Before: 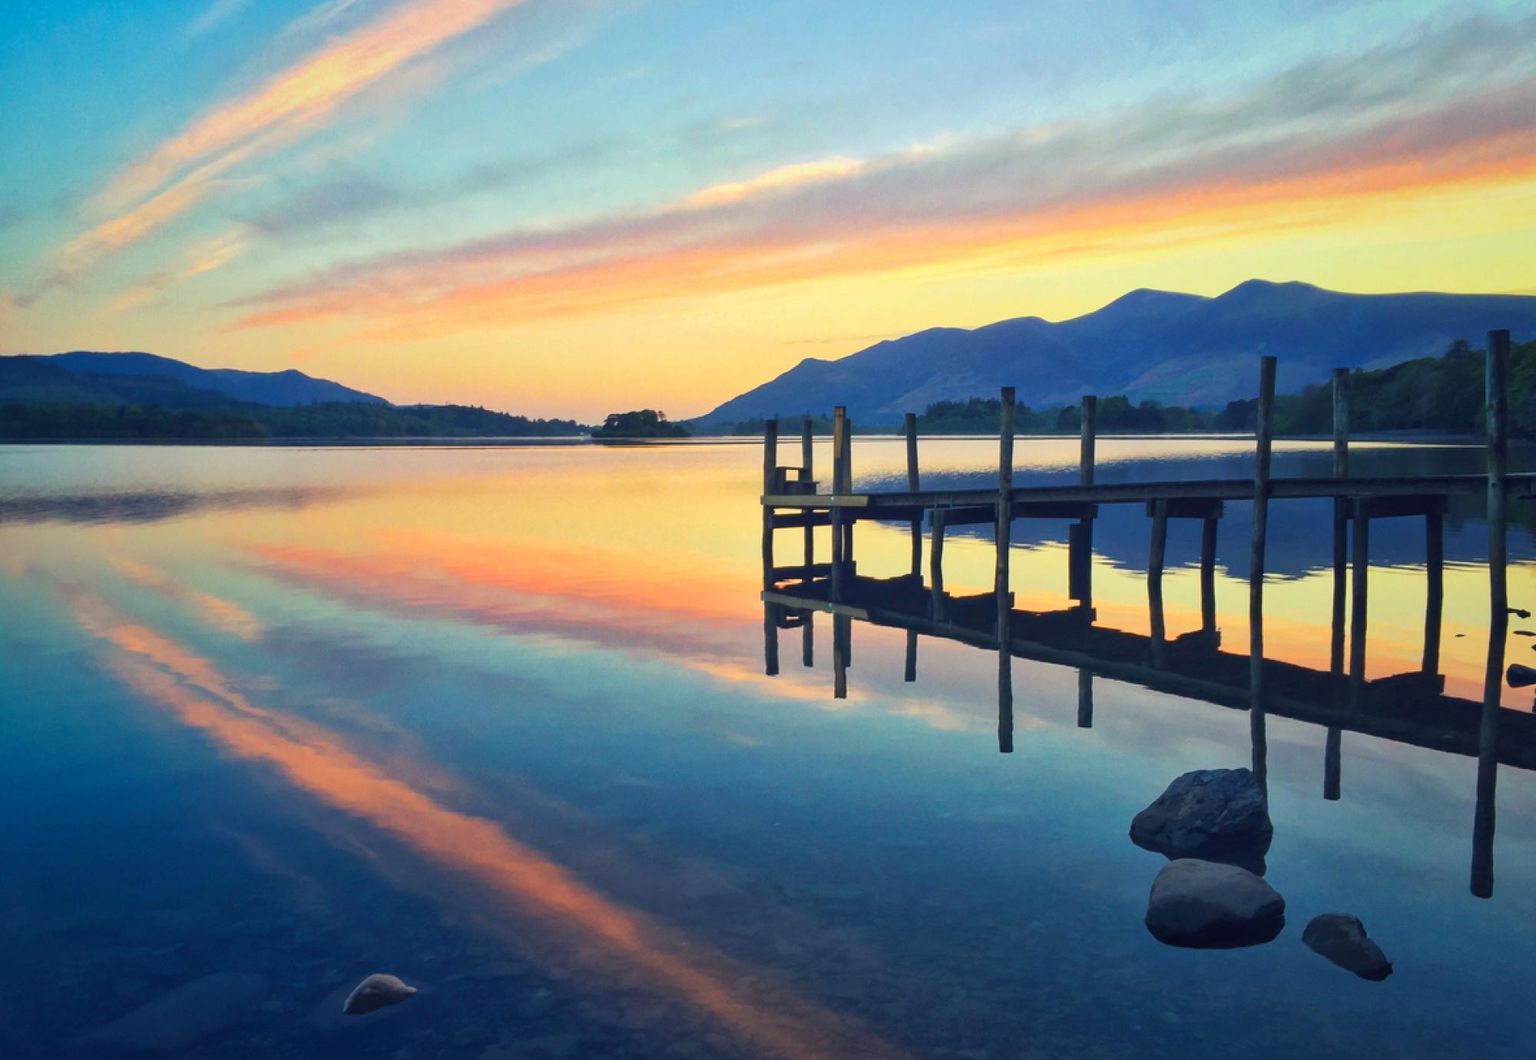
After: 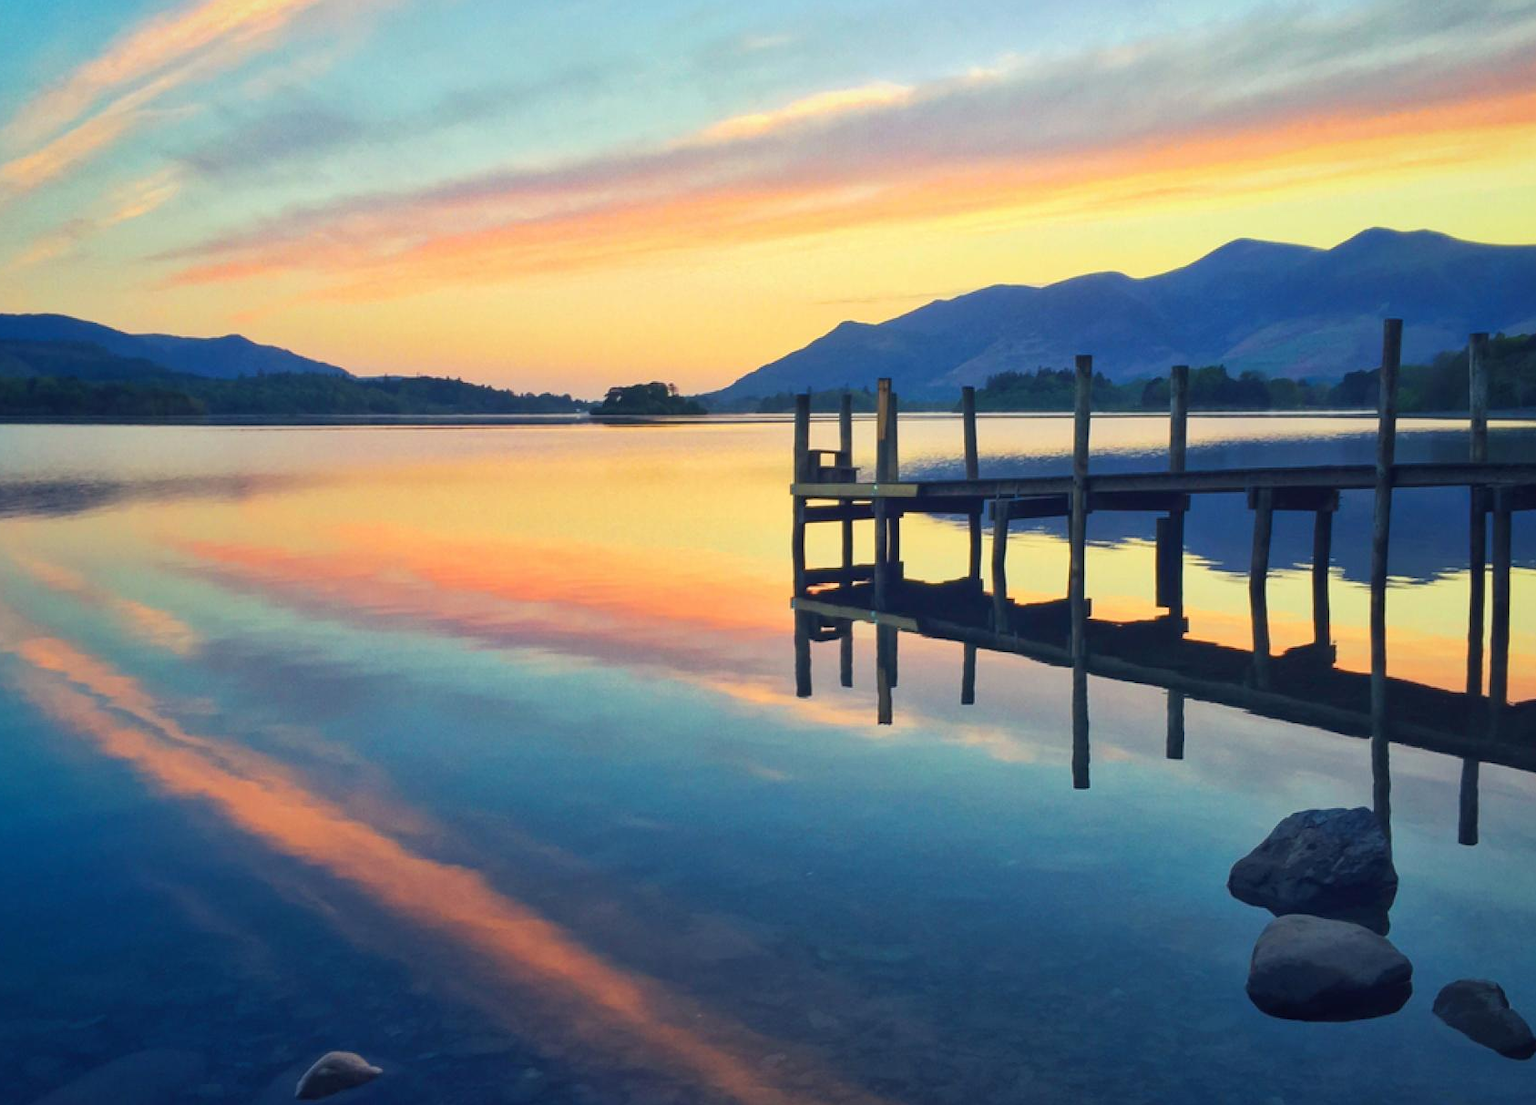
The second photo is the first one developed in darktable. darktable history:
crop: left 6.158%, top 8.274%, right 9.535%, bottom 3.711%
